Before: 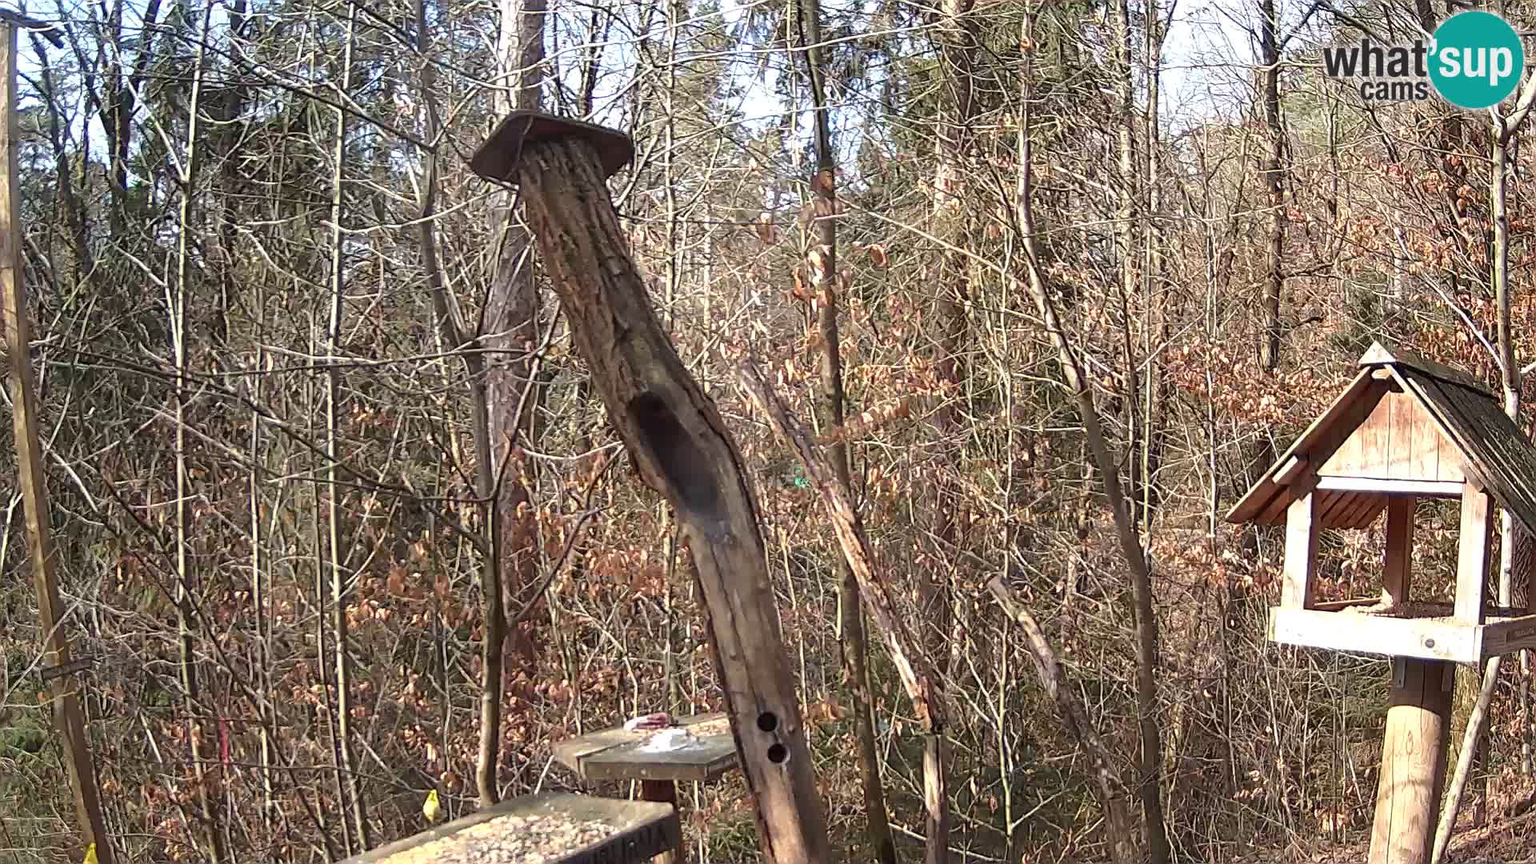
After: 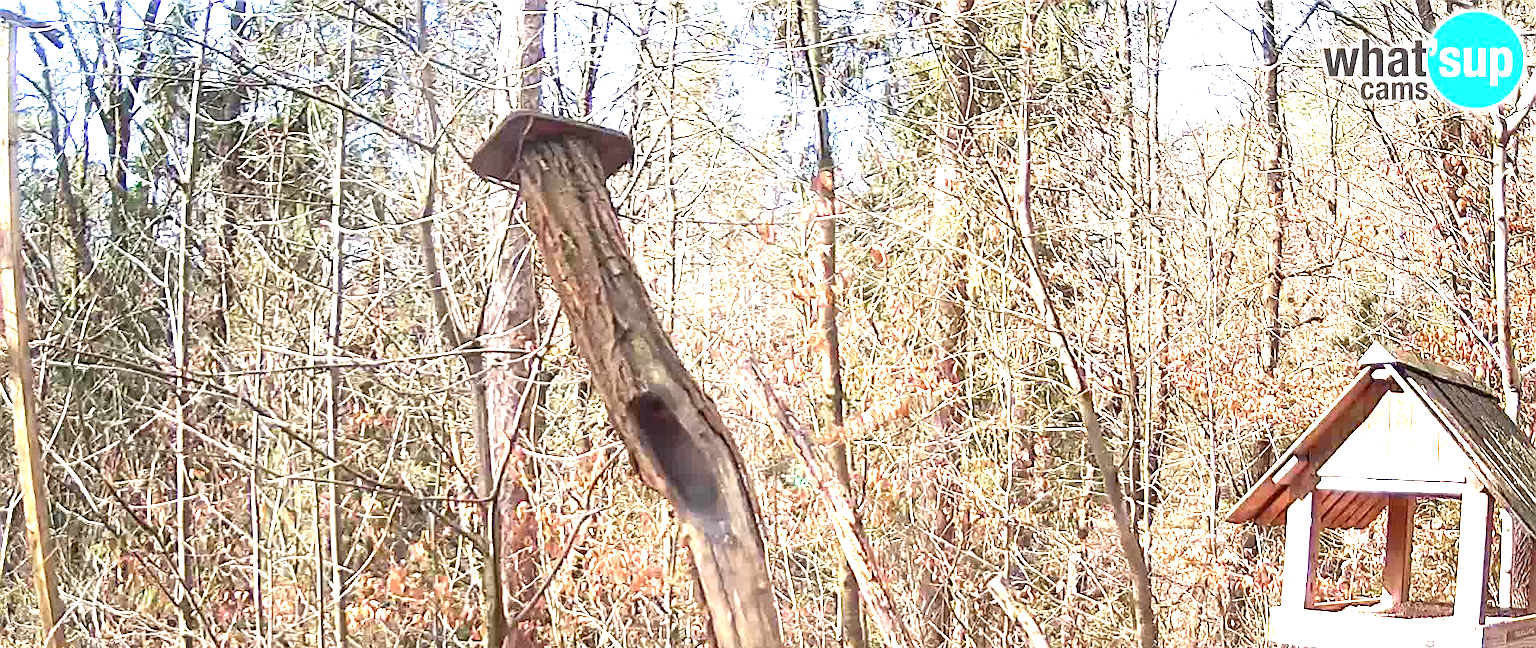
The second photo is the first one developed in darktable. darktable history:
crop: bottom 24.99%
exposure: black level correction 0.001, exposure 1.995 EV, compensate highlight preservation false
